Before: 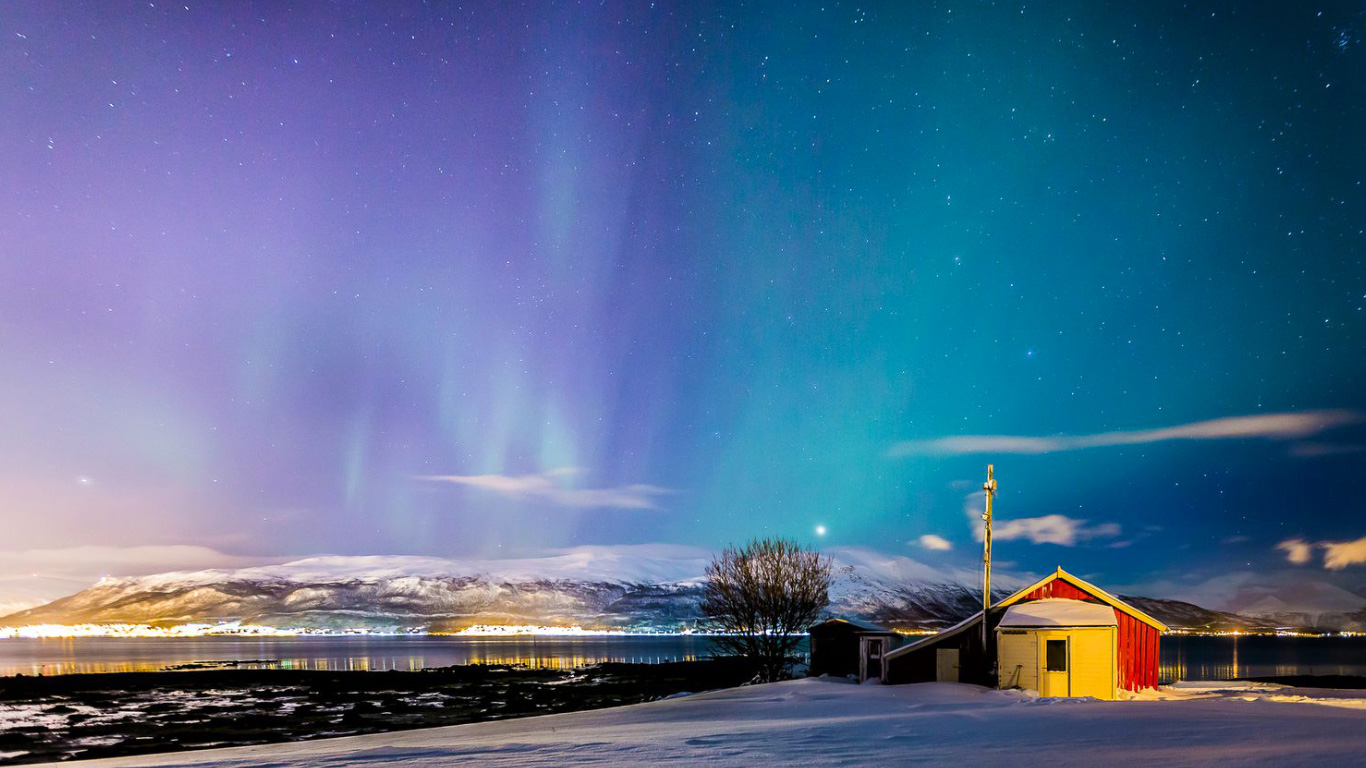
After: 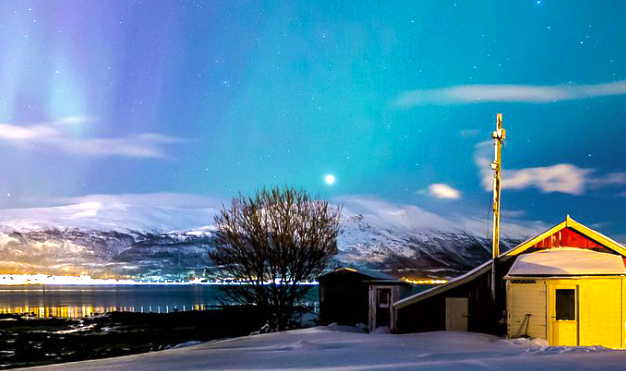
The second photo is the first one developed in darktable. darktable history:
tone equalizer: -8 EV -0.75 EV, -7 EV -0.7 EV, -6 EV -0.6 EV, -5 EV -0.4 EV, -3 EV 0.4 EV, -2 EV 0.6 EV, -1 EV 0.7 EV, +0 EV 0.75 EV, edges refinement/feathering 500, mask exposure compensation -1.57 EV, preserve details no
crop: left 35.976%, top 45.819%, right 18.162%, bottom 5.807%
shadows and highlights: on, module defaults
